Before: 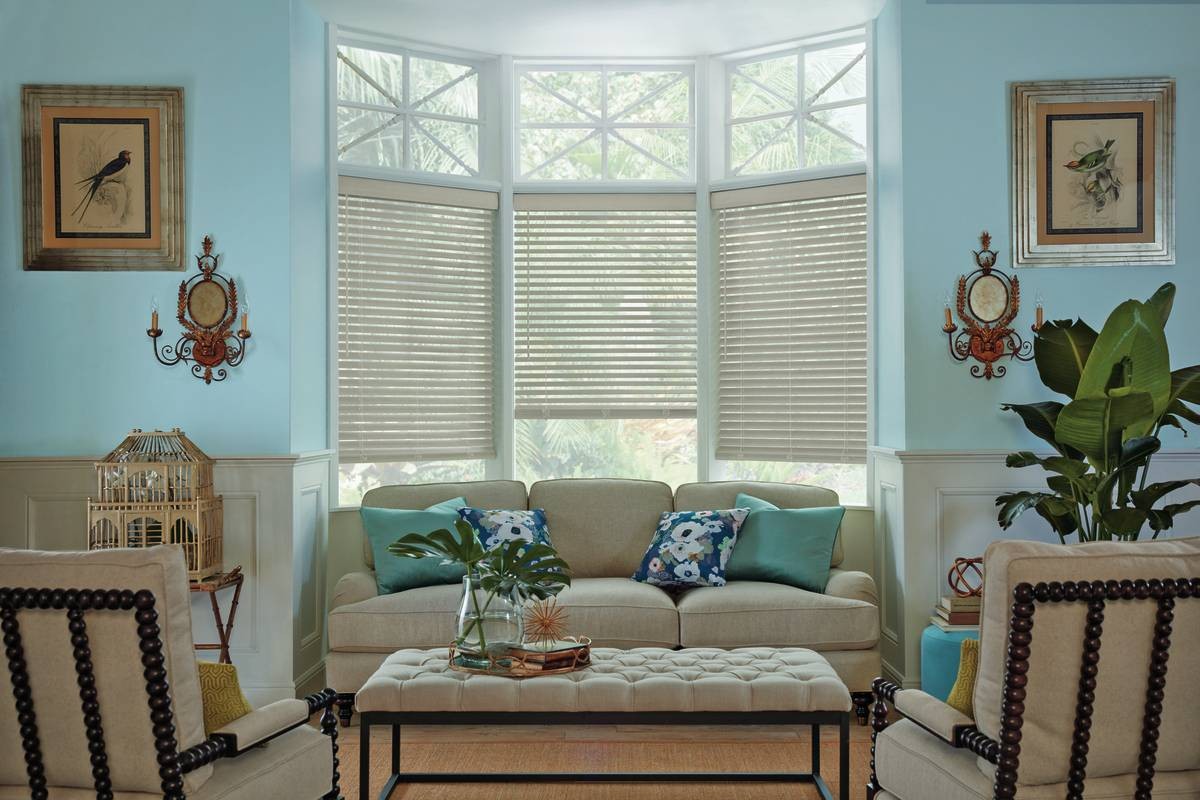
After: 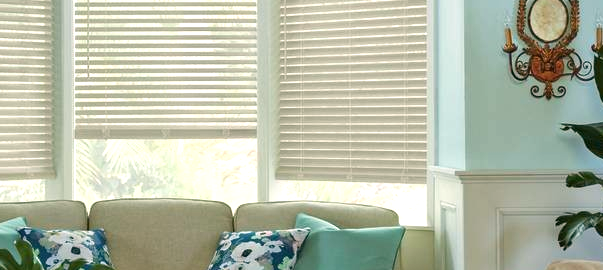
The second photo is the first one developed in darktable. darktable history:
crop: left 36.705%, top 35.083%, right 13.004%, bottom 31.163%
exposure: exposure 0.568 EV, compensate highlight preservation false
color correction: highlights a* 4.04, highlights b* 4.94, shadows a* -7.19, shadows b* 4.72
